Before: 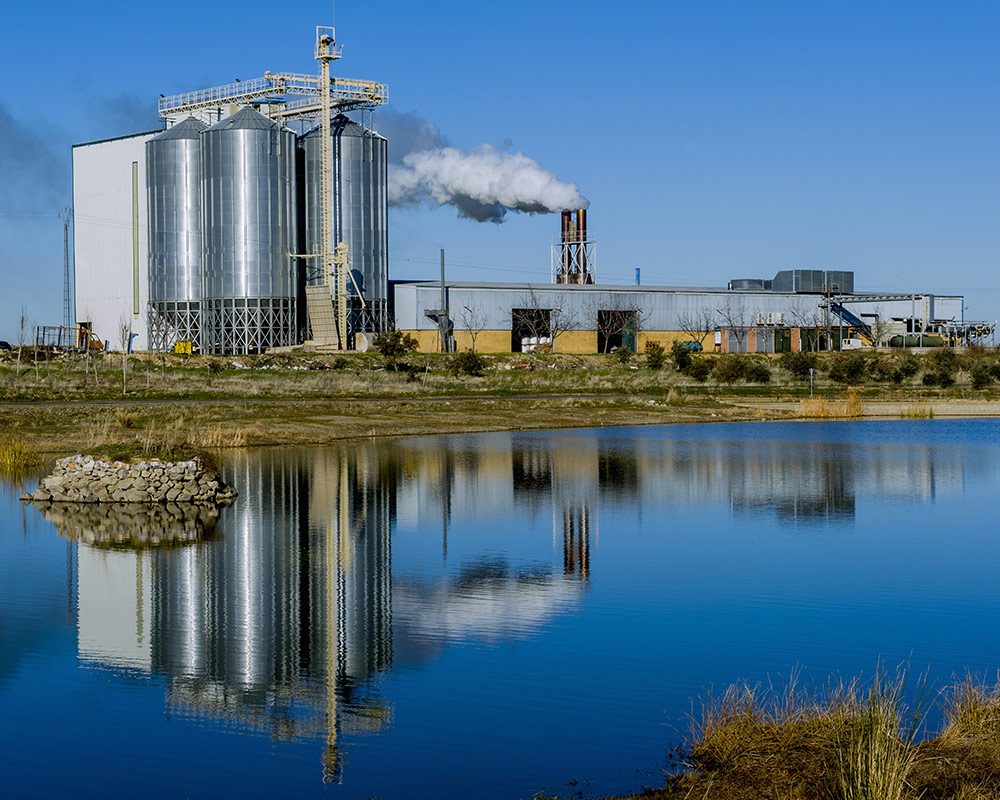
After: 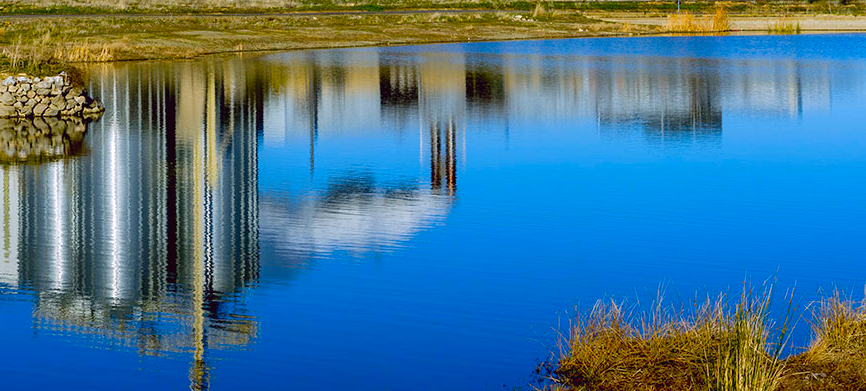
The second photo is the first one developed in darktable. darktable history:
crop and rotate: left 13.306%, top 48.129%, bottom 2.928%
color balance: lift [1, 1.001, 0.999, 1.001], gamma [1, 1.004, 1.007, 0.993], gain [1, 0.991, 0.987, 1.013], contrast 7.5%, contrast fulcrum 10%, output saturation 115%
levels: levels [0, 0.43, 0.984]
